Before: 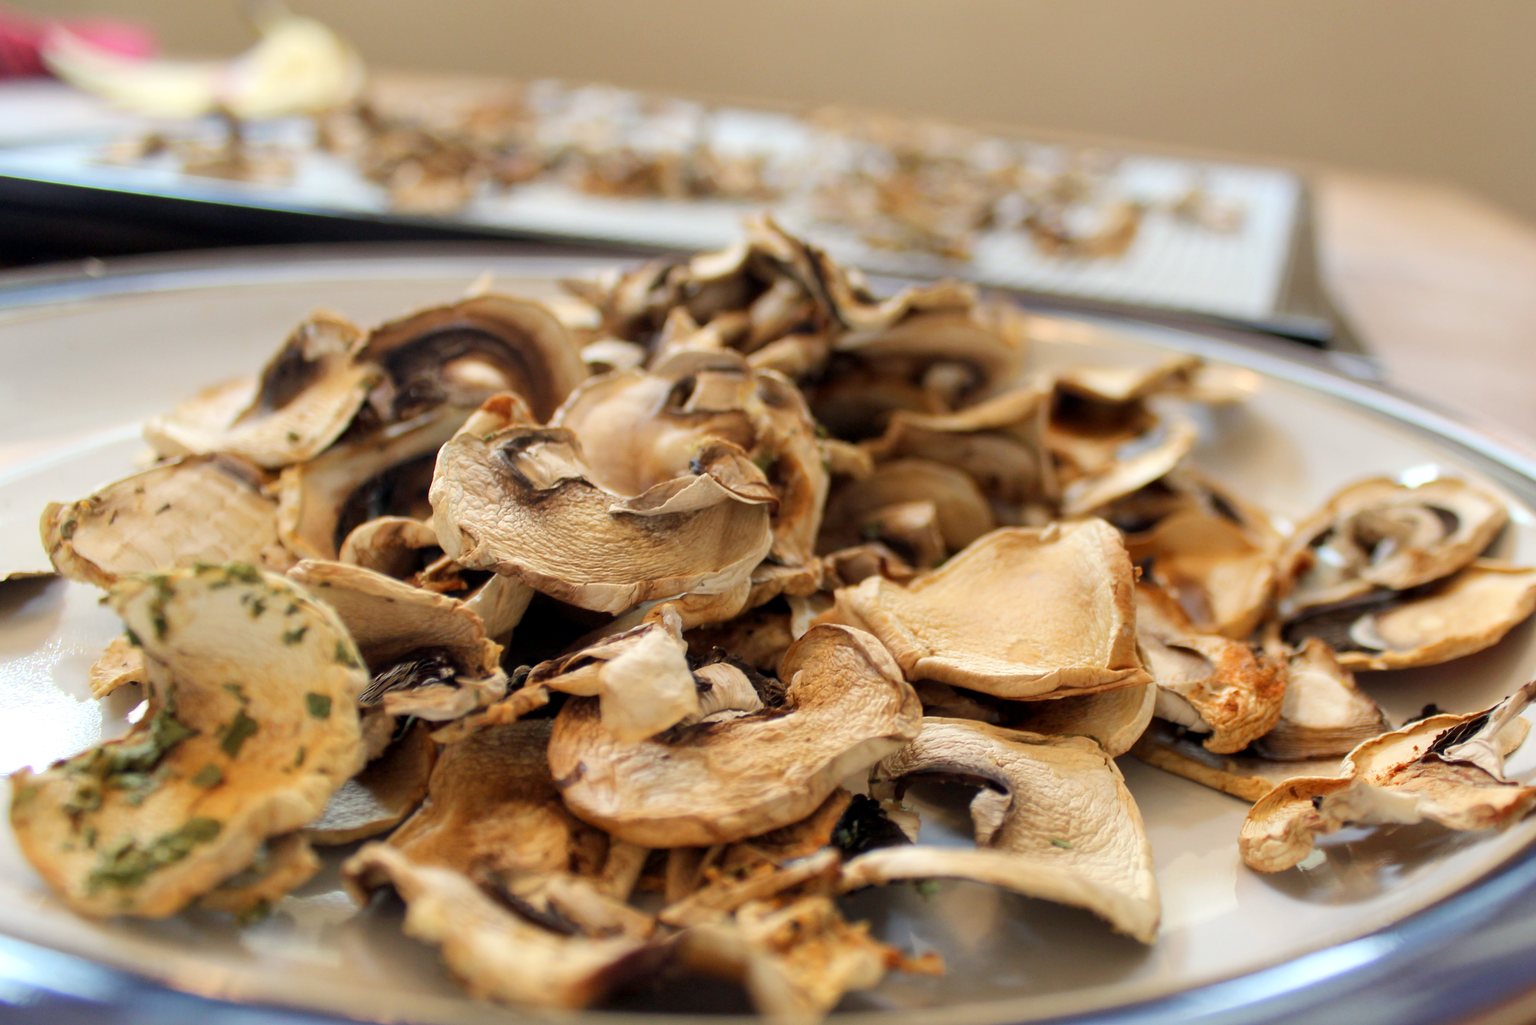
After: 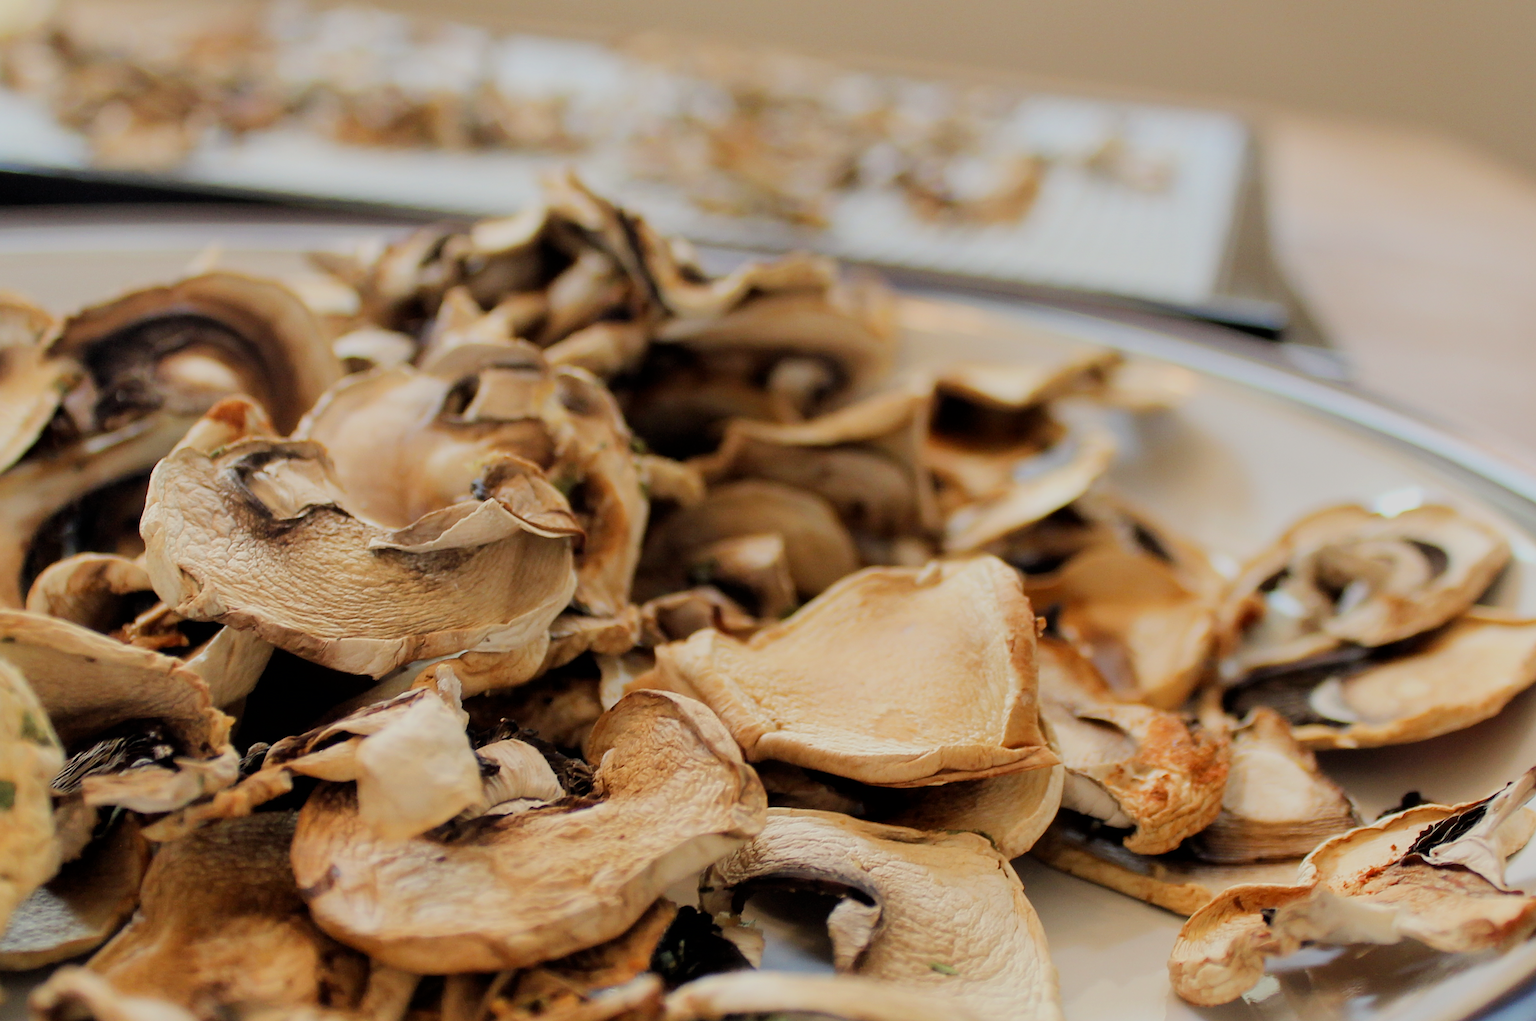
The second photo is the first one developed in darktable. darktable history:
filmic rgb: black relative exposure -7.65 EV, white relative exposure 4.56 EV, hardness 3.61
crop and rotate: left 20.775%, top 7.919%, right 0.498%, bottom 13.576%
sharpen: on, module defaults
